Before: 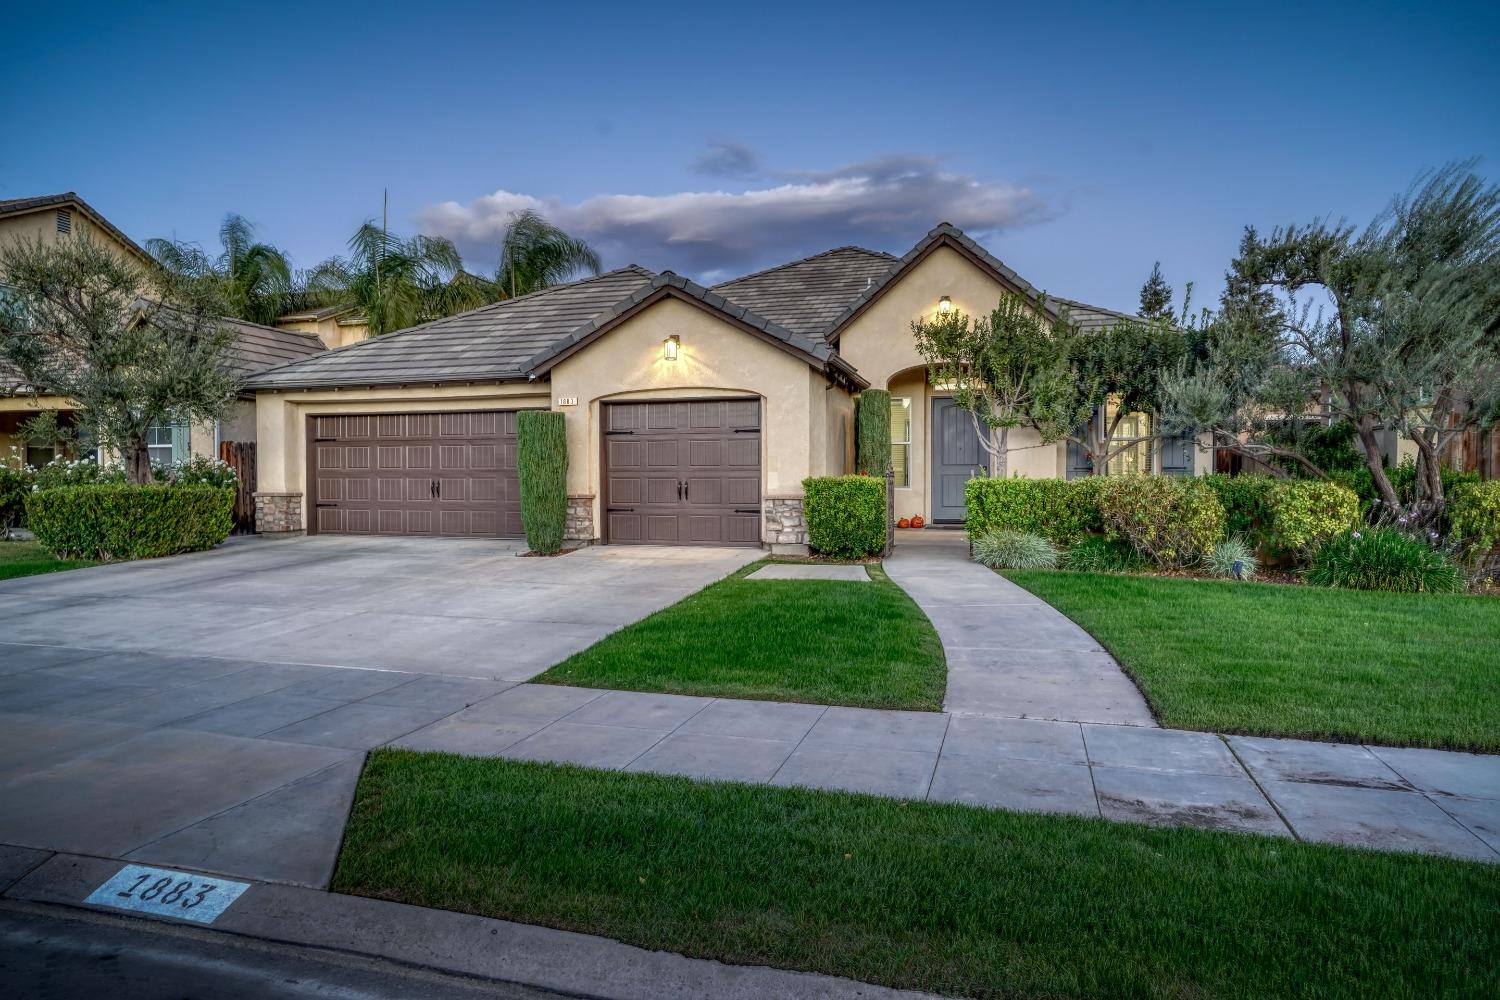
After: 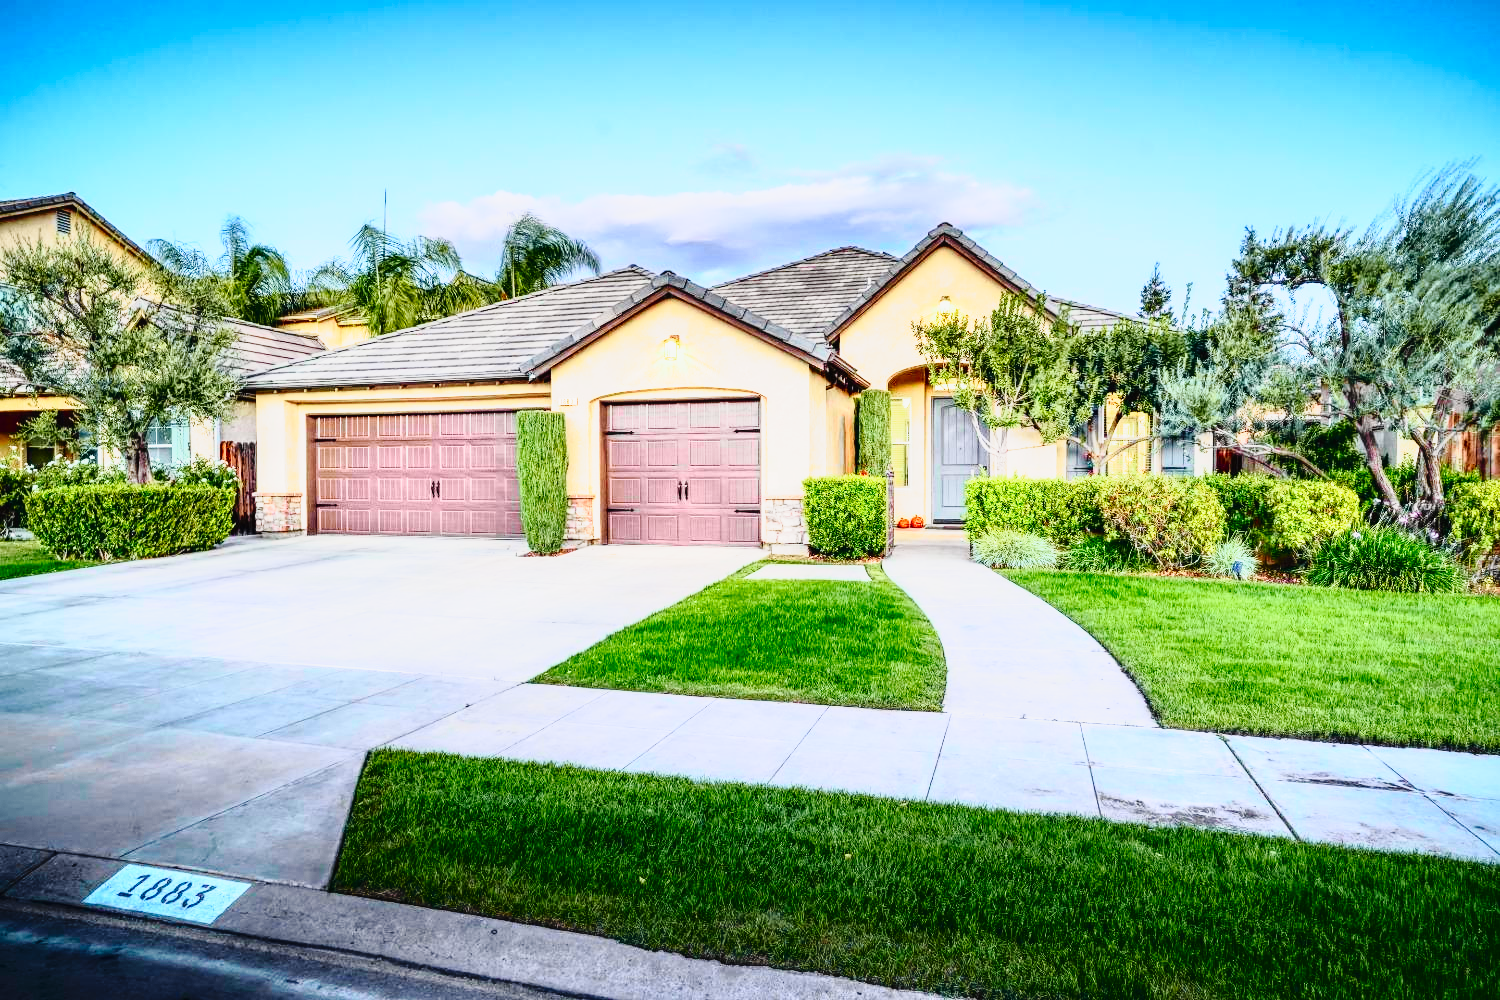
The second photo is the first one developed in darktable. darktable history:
base curve: curves: ch0 [(0, 0) (0.028, 0.03) (0.121, 0.232) (0.46, 0.748) (0.859, 0.968) (1, 1)], preserve colors none
tone curve: curves: ch0 [(0, 0) (0.046, 0.031) (0.163, 0.114) (0.391, 0.432) (0.488, 0.561) (0.695, 0.839) (0.785, 0.904) (1, 0.965)]; ch1 [(0, 0) (0.248, 0.252) (0.427, 0.412) (0.482, 0.462) (0.499, 0.499) (0.518, 0.518) (0.535, 0.577) (0.585, 0.623) (0.679, 0.743) (0.788, 0.809) (1, 1)]; ch2 [(0, 0) (0.313, 0.262) (0.427, 0.417) (0.473, 0.47) (0.503, 0.503) (0.523, 0.515) (0.557, 0.596) (0.598, 0.646) (0.708, 0.771) (1, 1)], color space Lab, independent channels, preserve colors none
exposure: black level correction -0.002, exposure 0.54 EV, compensate highlight preservation false
